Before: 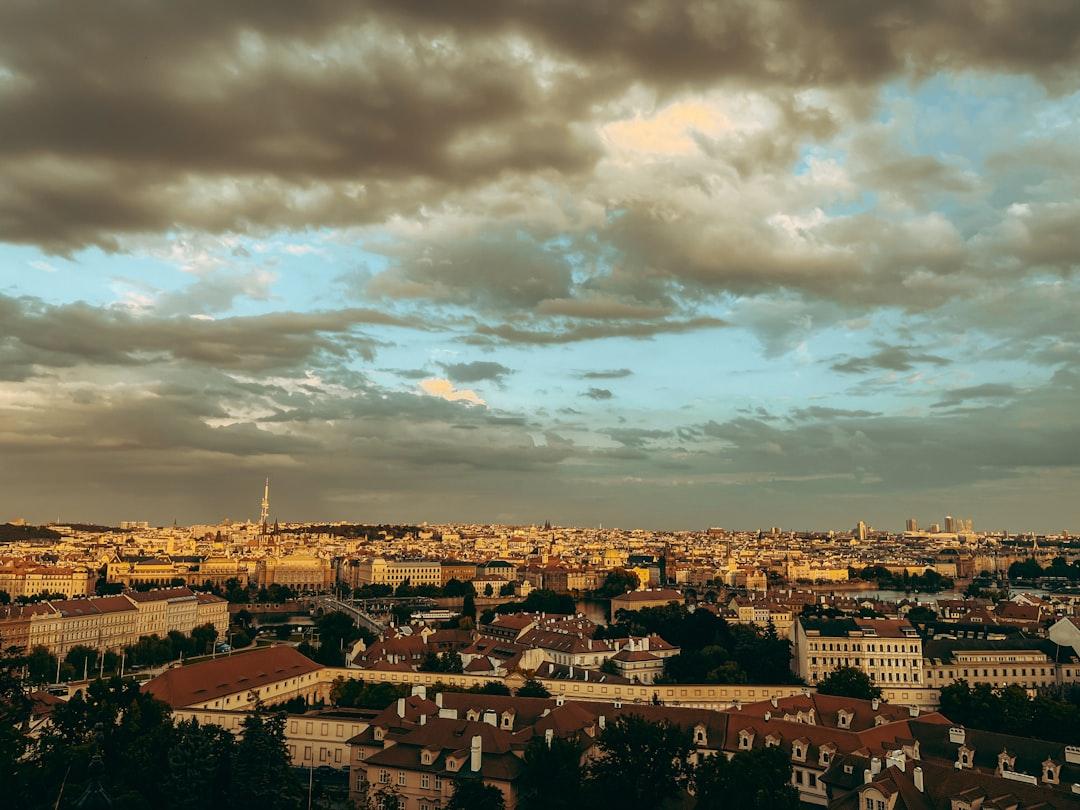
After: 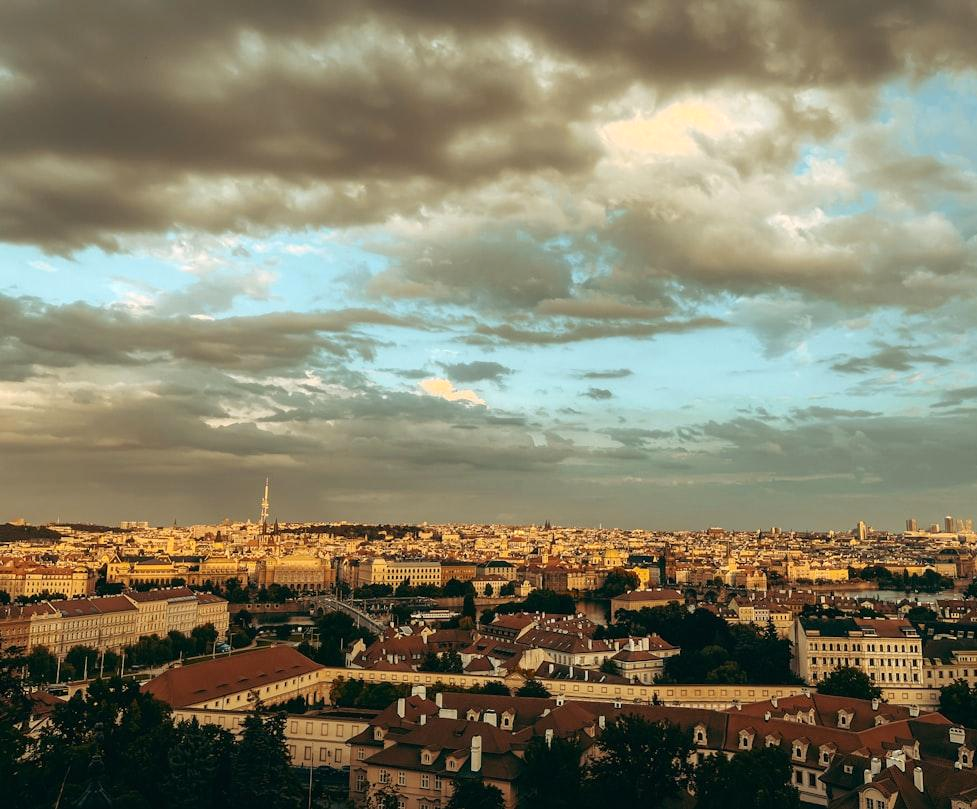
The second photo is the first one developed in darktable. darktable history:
crop: right 9.487%, bottom 0.04%
exposure: exposure 0.203 EV, compensate highlight preservation false
